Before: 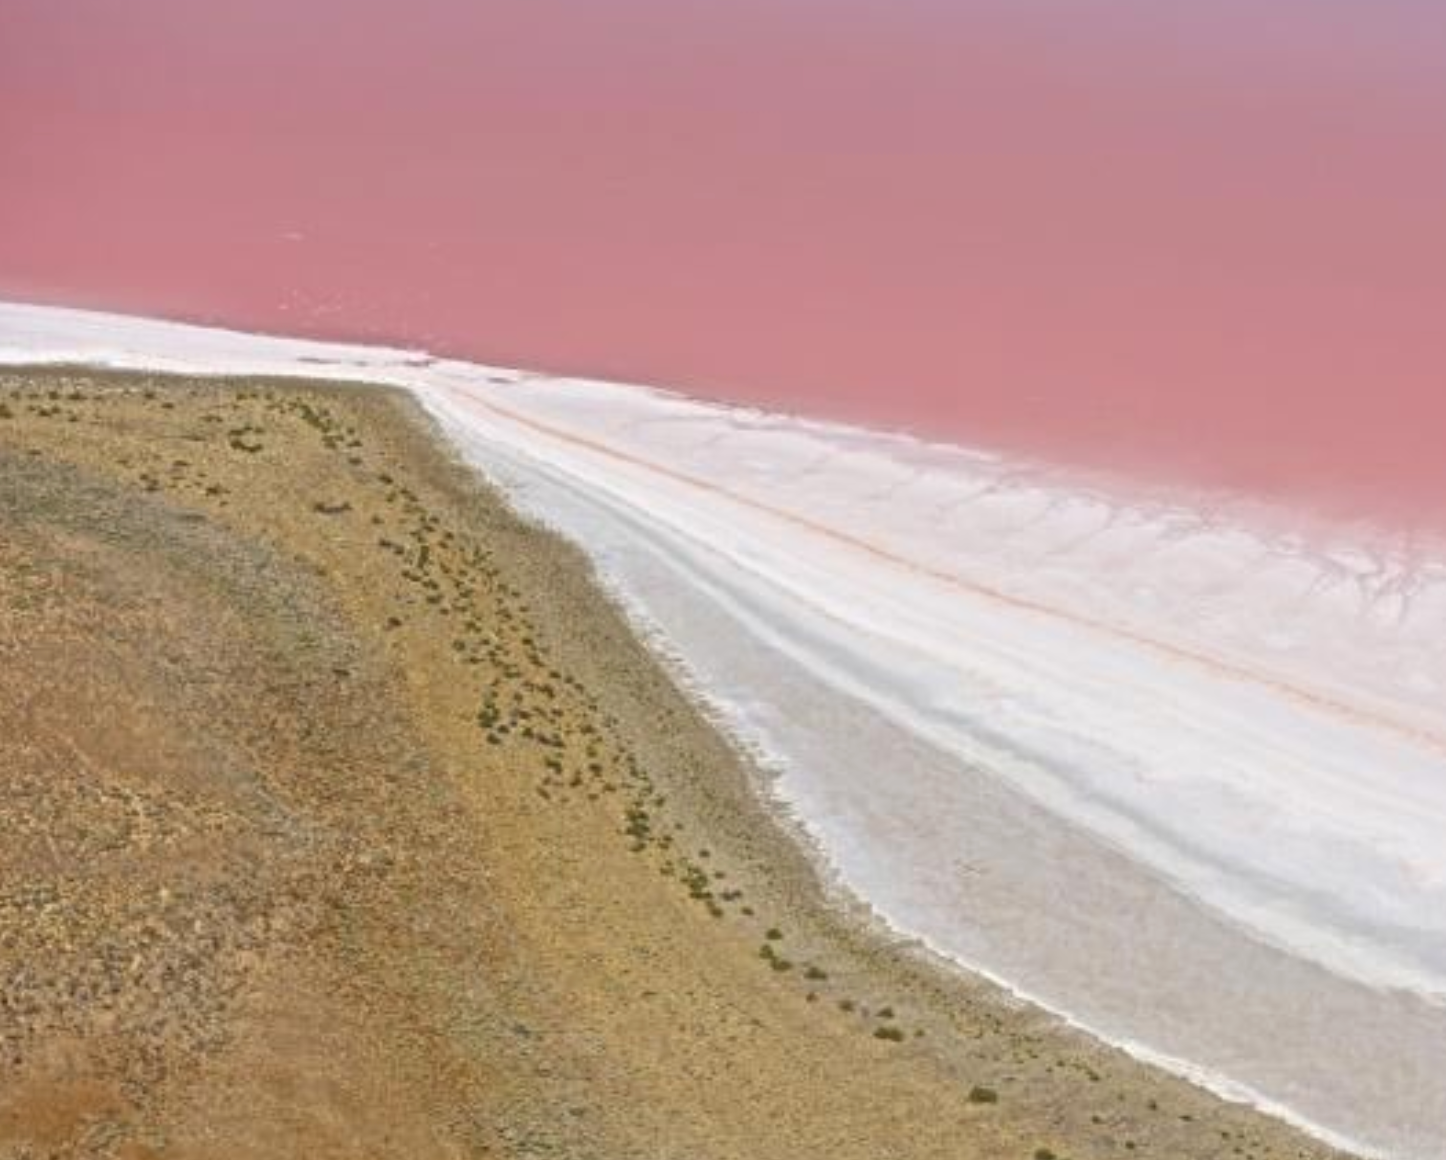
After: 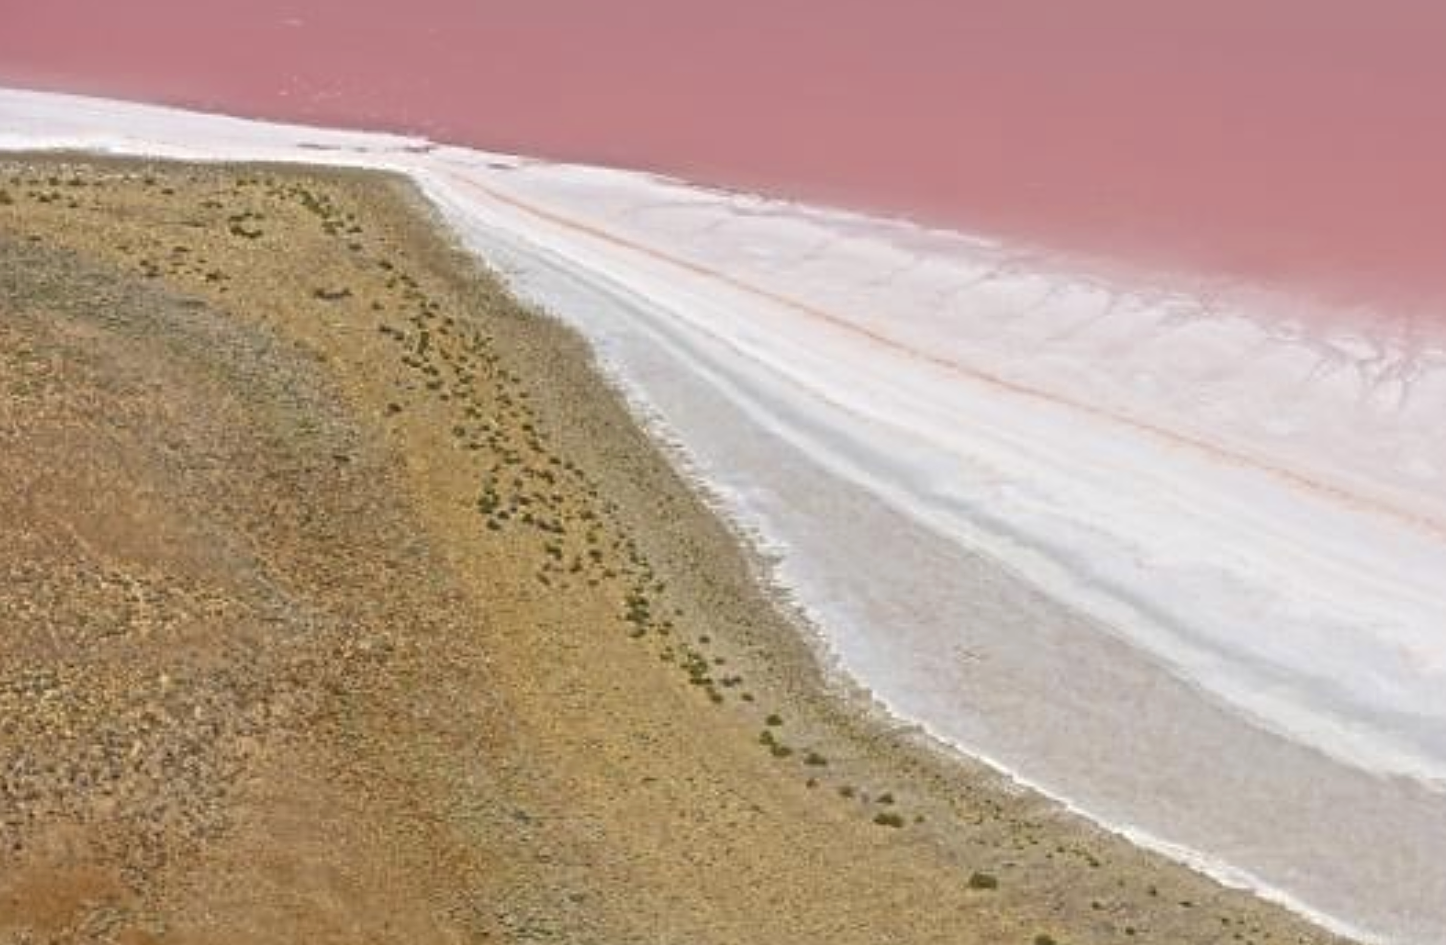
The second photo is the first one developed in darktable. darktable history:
bloom: size 9%, threshold 100%, strength 7%
color zones: curves: ch0 [(0.068, 0.464) (0.25, 0.5) (0.48, 0.508) (0.75, 0.536) (0.886, 0.476) (0.967, 0.456)]; ch1 [(0.066, 0.456) (0.25, 0.5) (0.616, 0.508) (0.746, 0.56) (0.934, 0.444)]
sharpen: on, module defaults
crop and rotate: top 18.507%
